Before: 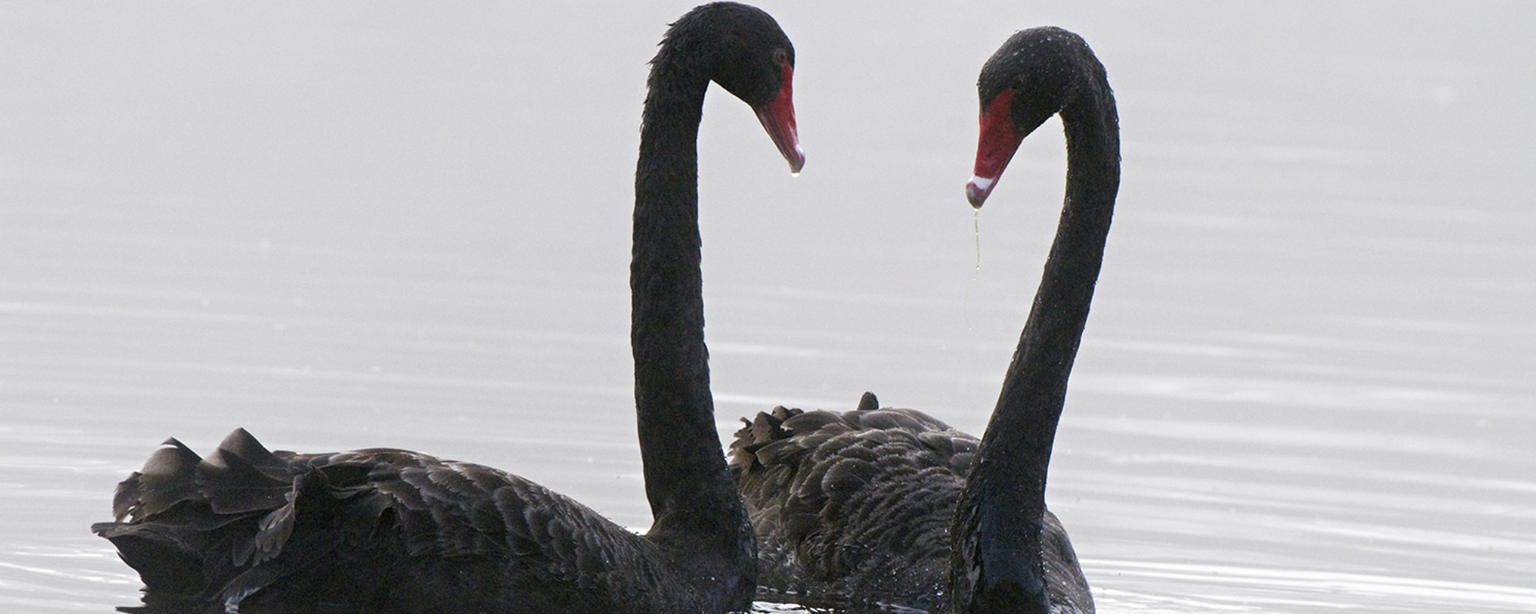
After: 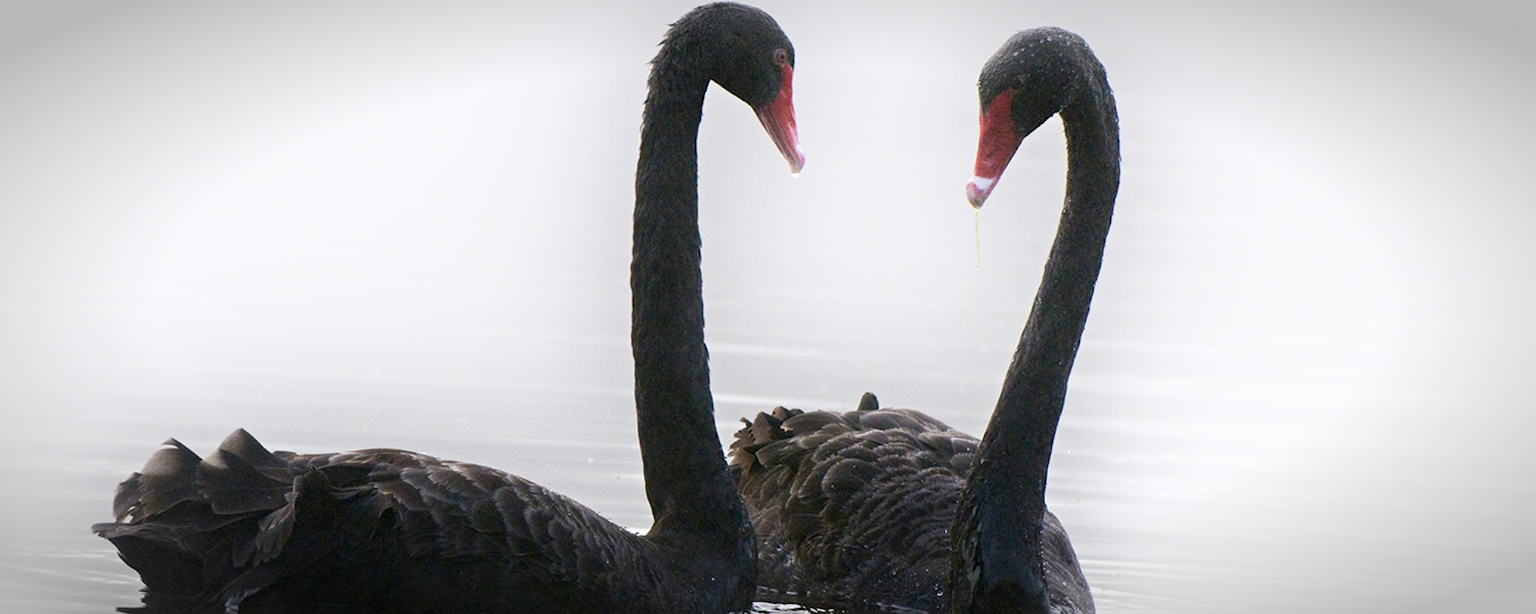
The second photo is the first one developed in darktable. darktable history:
vignetting: automatic ratio true
shadows and highlights: shadows -54.3, highlights 86.09, soften with gaussian
velvia: on, module defaults
